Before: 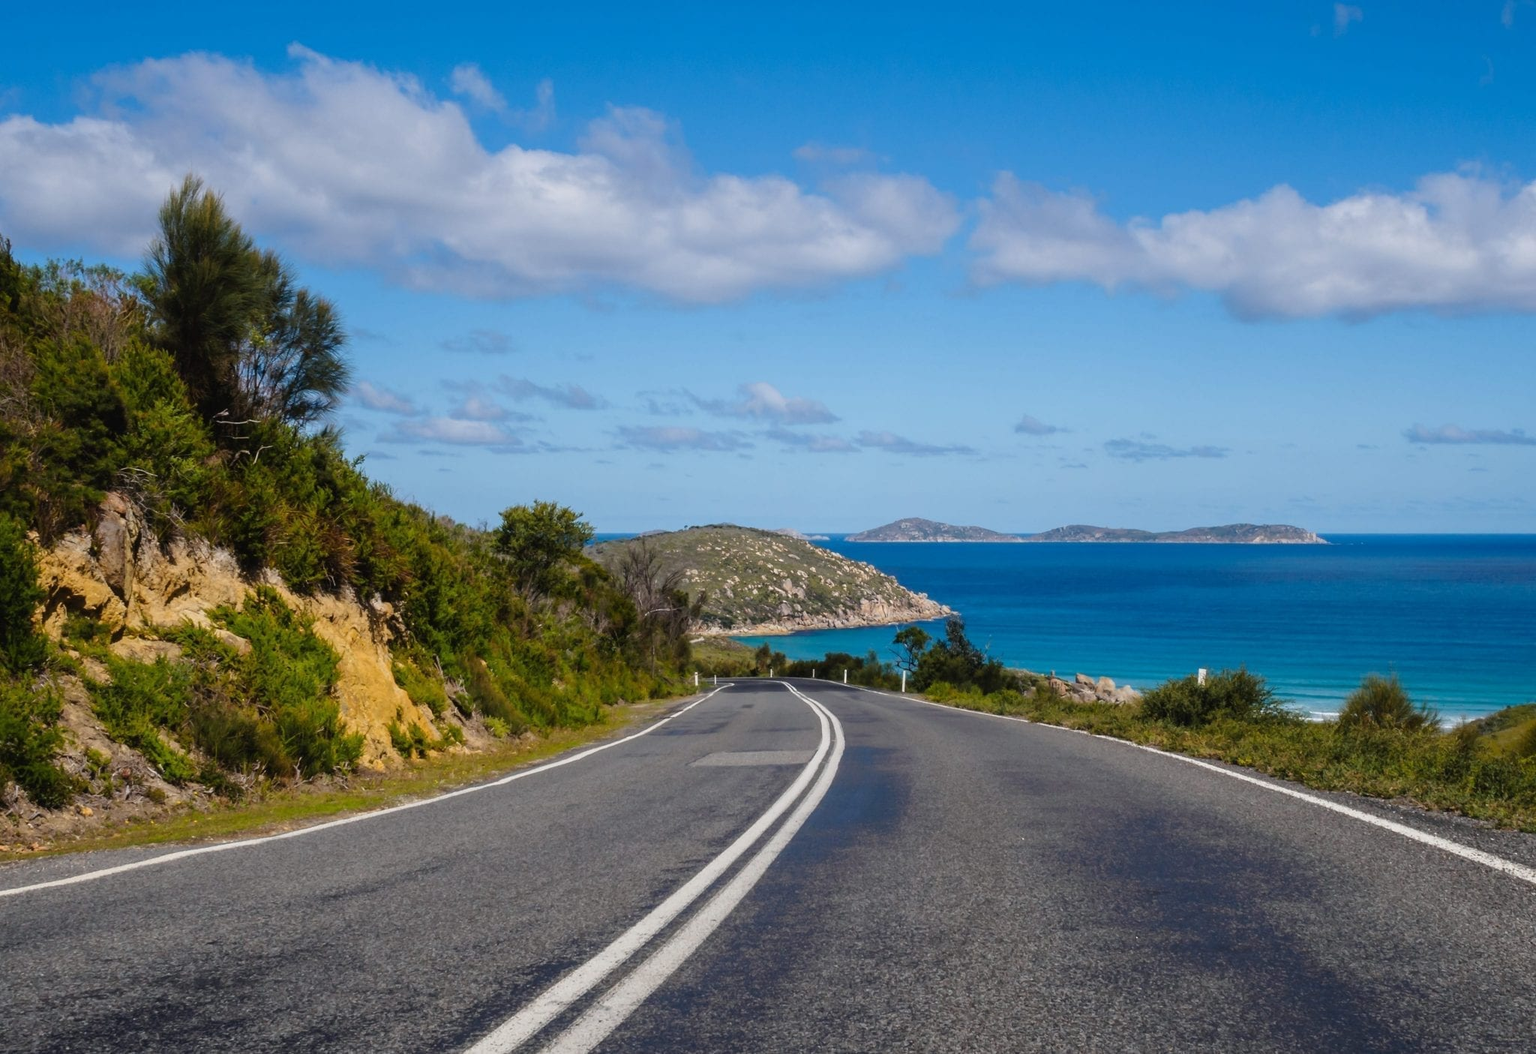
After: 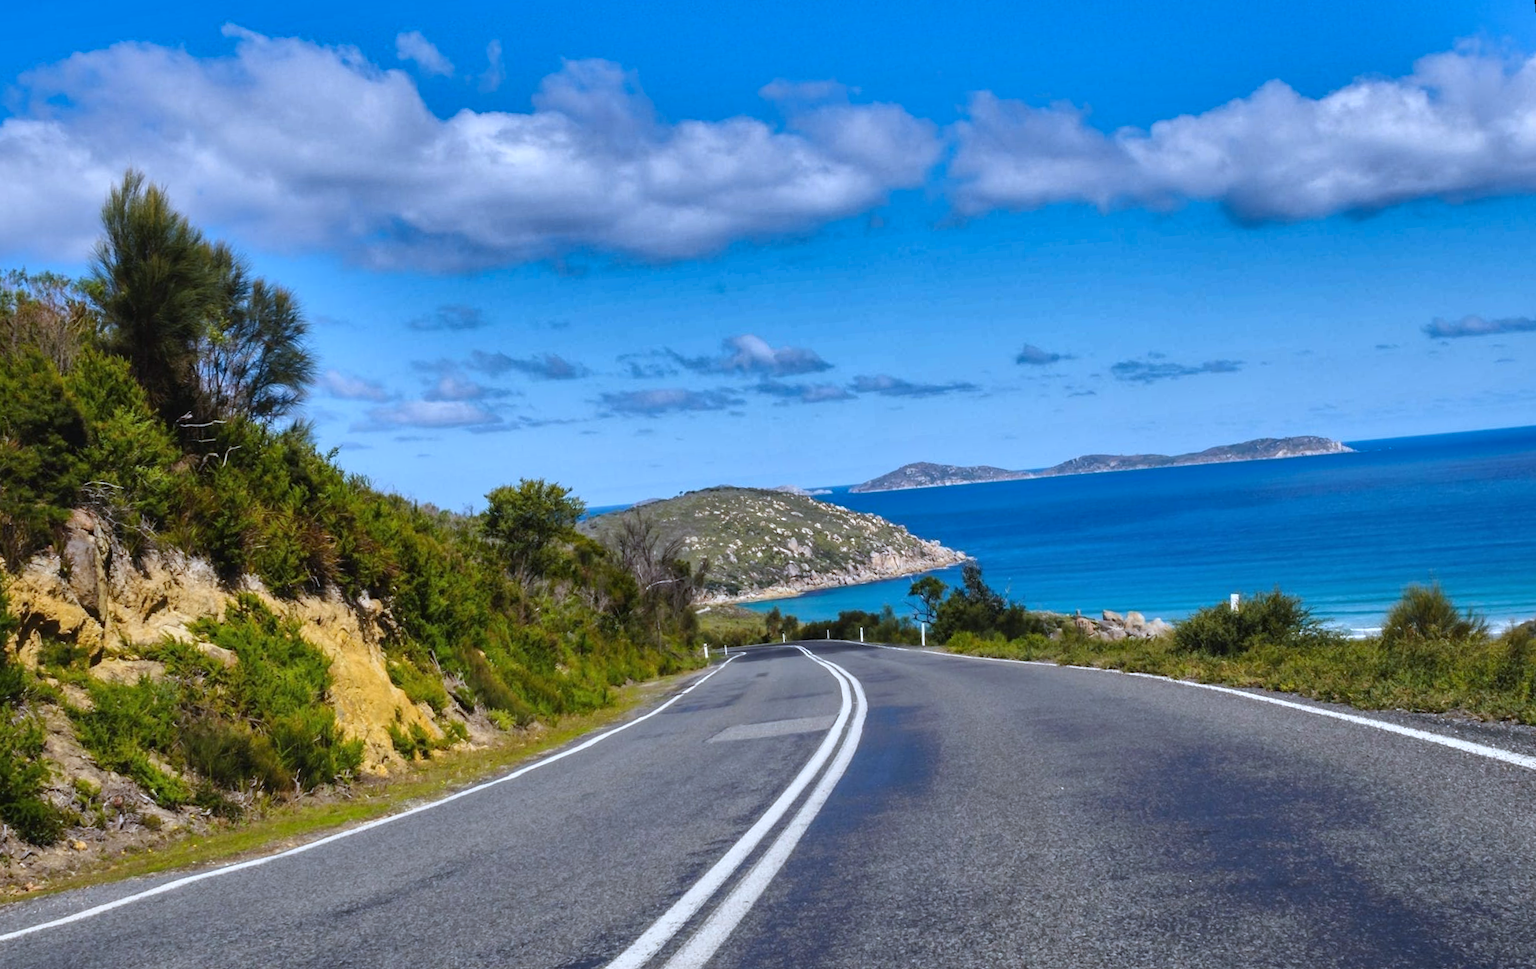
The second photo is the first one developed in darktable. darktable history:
shadows and highlights: shadows 24.5, highlights -78.15, soften with gaussian
white balance: red 0.931, blue 1.11
rotate and perspective: rotation -5°, crop left 0.05, crop right 0.952, crop top 0.11, crop bottom 0.89
exposure: exposure 0.4 EV, compensate highlight preservation false
